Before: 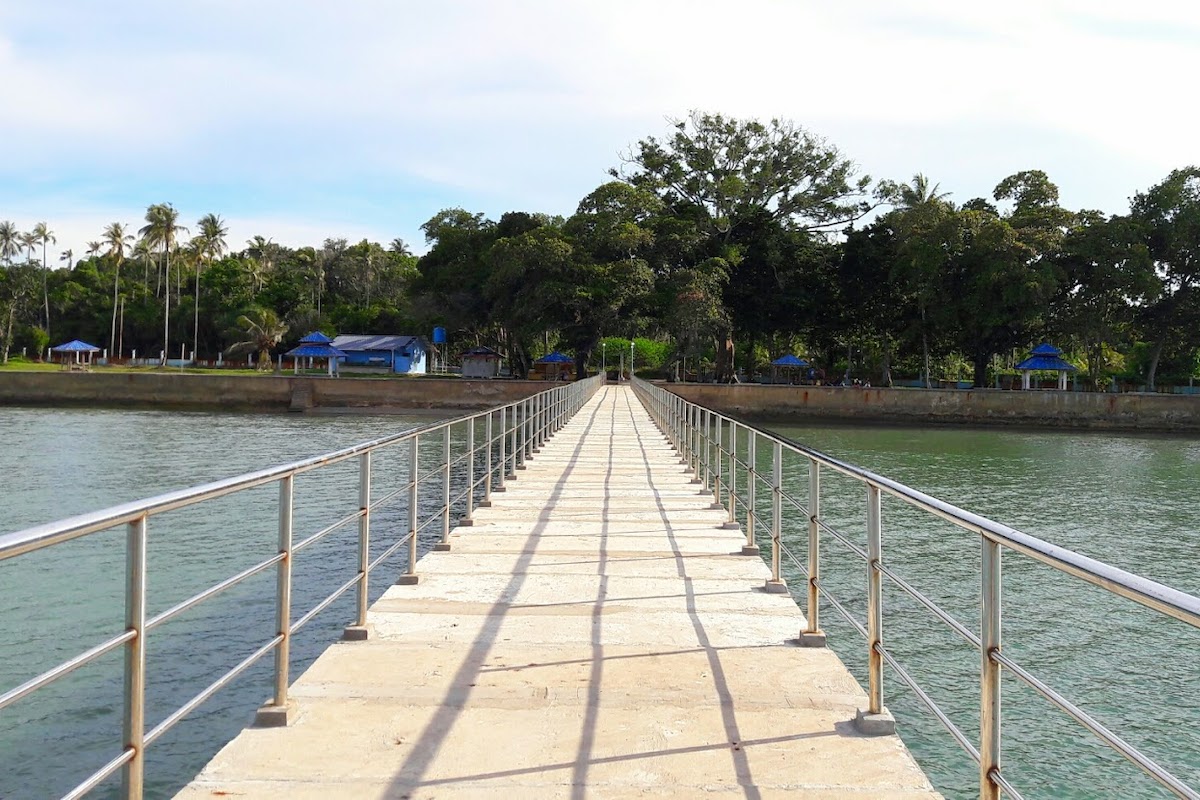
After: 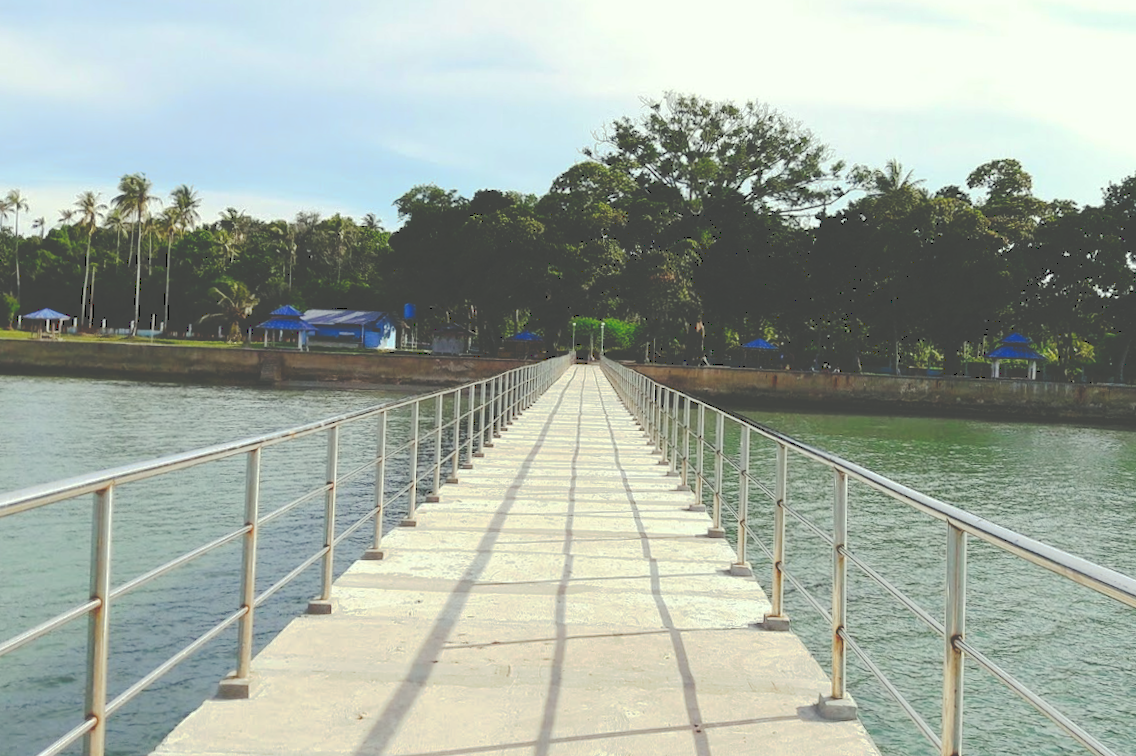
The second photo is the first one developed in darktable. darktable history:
crop and rotate: angle -1.69°
rotate and perspective: rotation -0.45°, automatic cropping original format, crop left 0.008, crop right 0.992, crop top 0.012, crop bottom 0.988
tone curve: curves: ch0 [(0, 0) (0.003, 0.272) (0.011, 0.275) (0.025, 0.275) (0.044, 0.278) (0.069, 0.282) (0.1, 0.284) (0.136, 0.287) (0.177, 0.294) (0.224, 0.314) (0.277, 0.347) (0.335, 0.403) (0.399, 0.473) (0.468, 0.552) (0.543, 0.622) (0.623, 0.69) (0.709, 0.756) (0.801, 0.818) (0.898, 0.865) (1, 1)], preserve colors none
color correction: highlights a* -4.73, highlights b* 5.06, saturation 0.97
